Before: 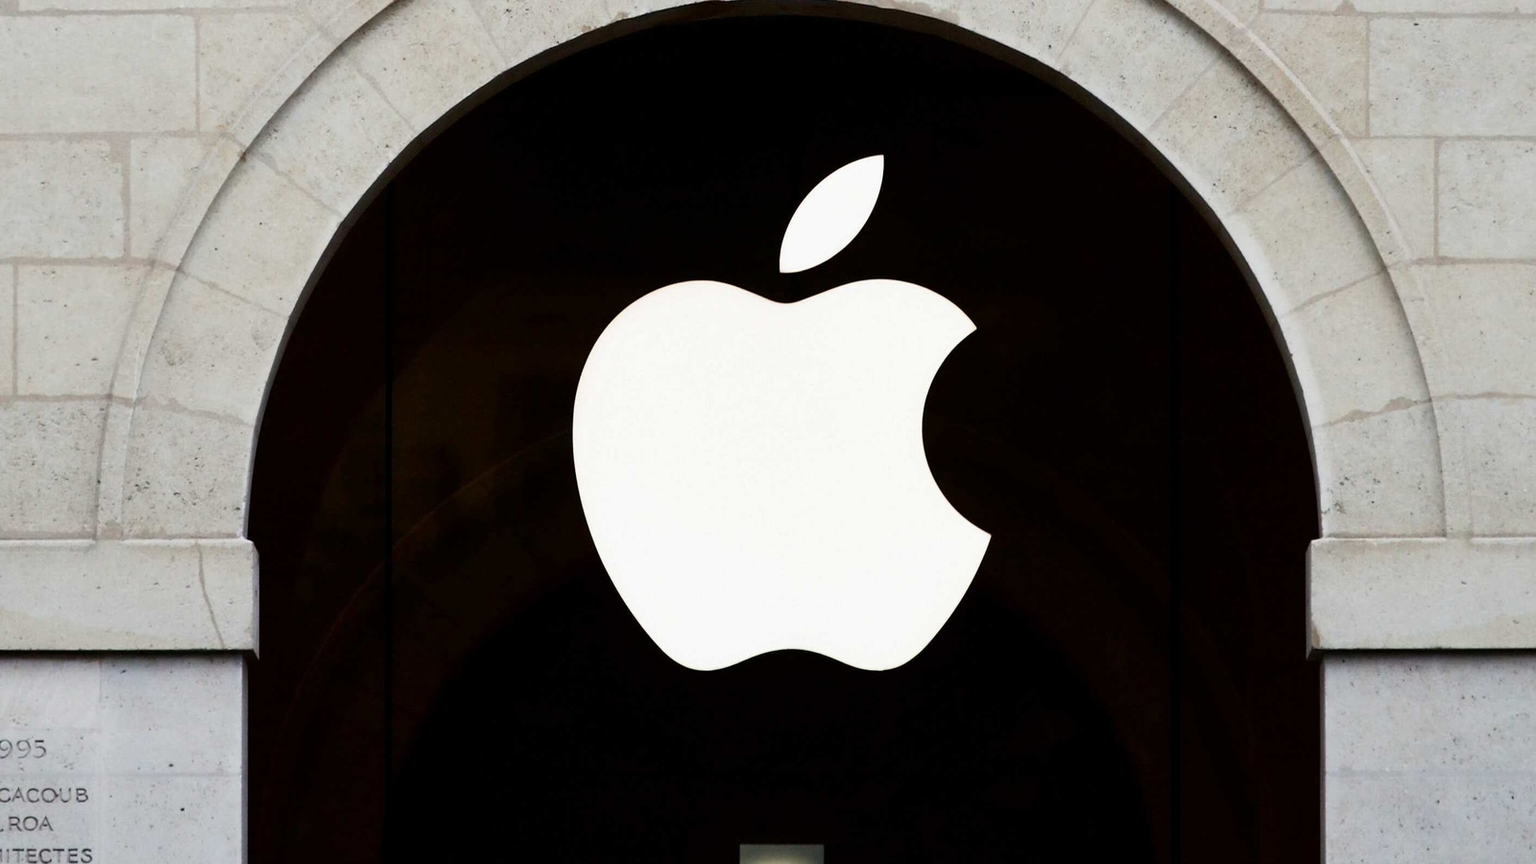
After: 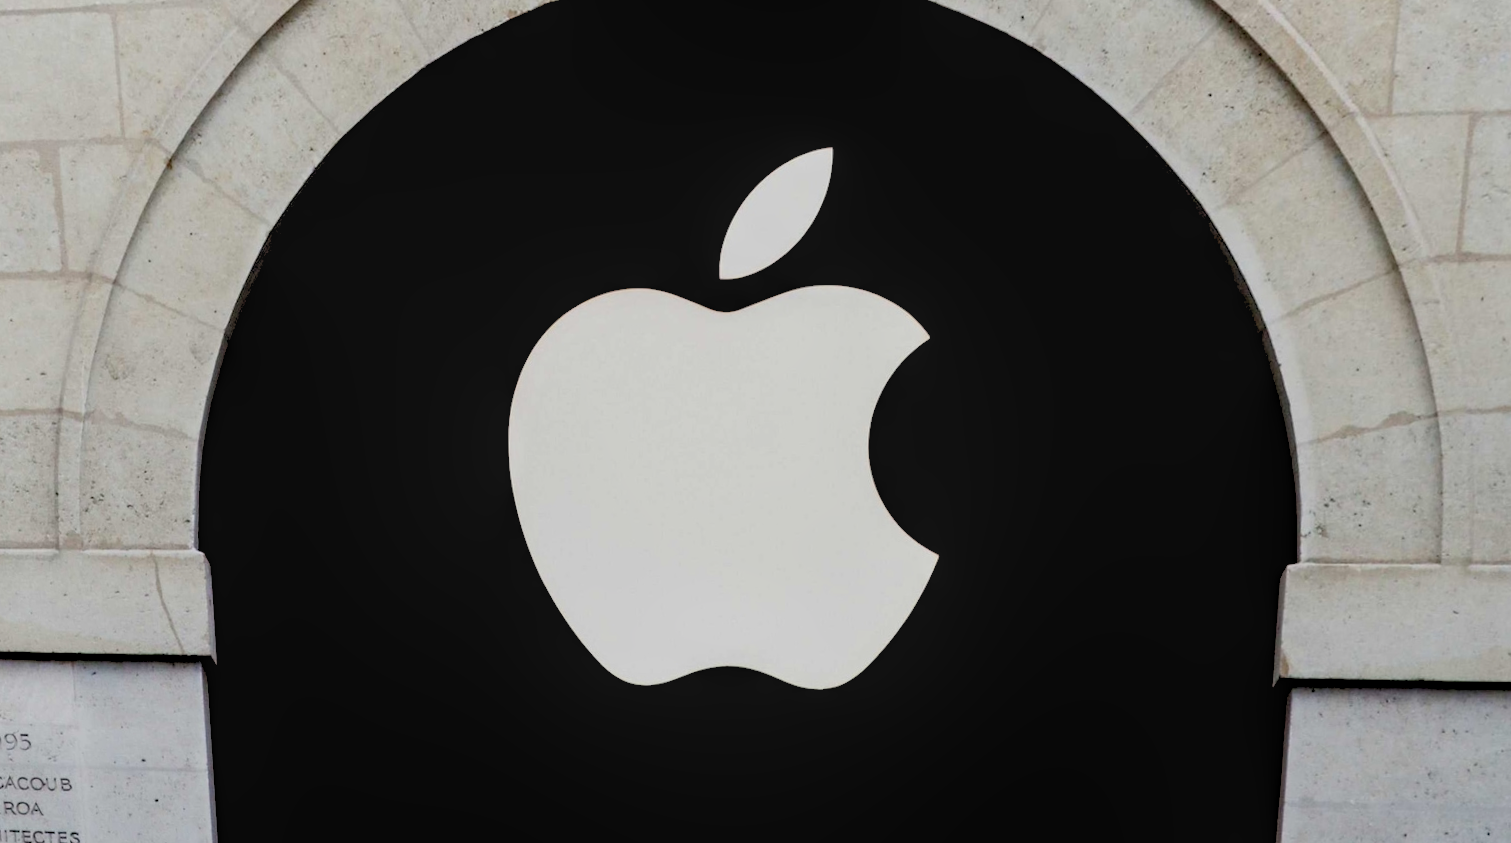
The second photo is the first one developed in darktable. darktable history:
haze removal: compatibility mode true, adaptive false
rgb levels: preserve colors sum RGB, levels [[0.038, 0.433, 0.934], [0, 0.5, 1], [0, 0.5, 1]]
bloom: size 9%, threshold 100%, strength 7%
rotate and perspective: rotation 0.062°, lens shift (vertical) 0.115, lens shift (horizontal) -0.133, crop left 0.047, crop right 0.94, crop top 0.061, crop bottom 0.94
local contrast: on, module defaults
